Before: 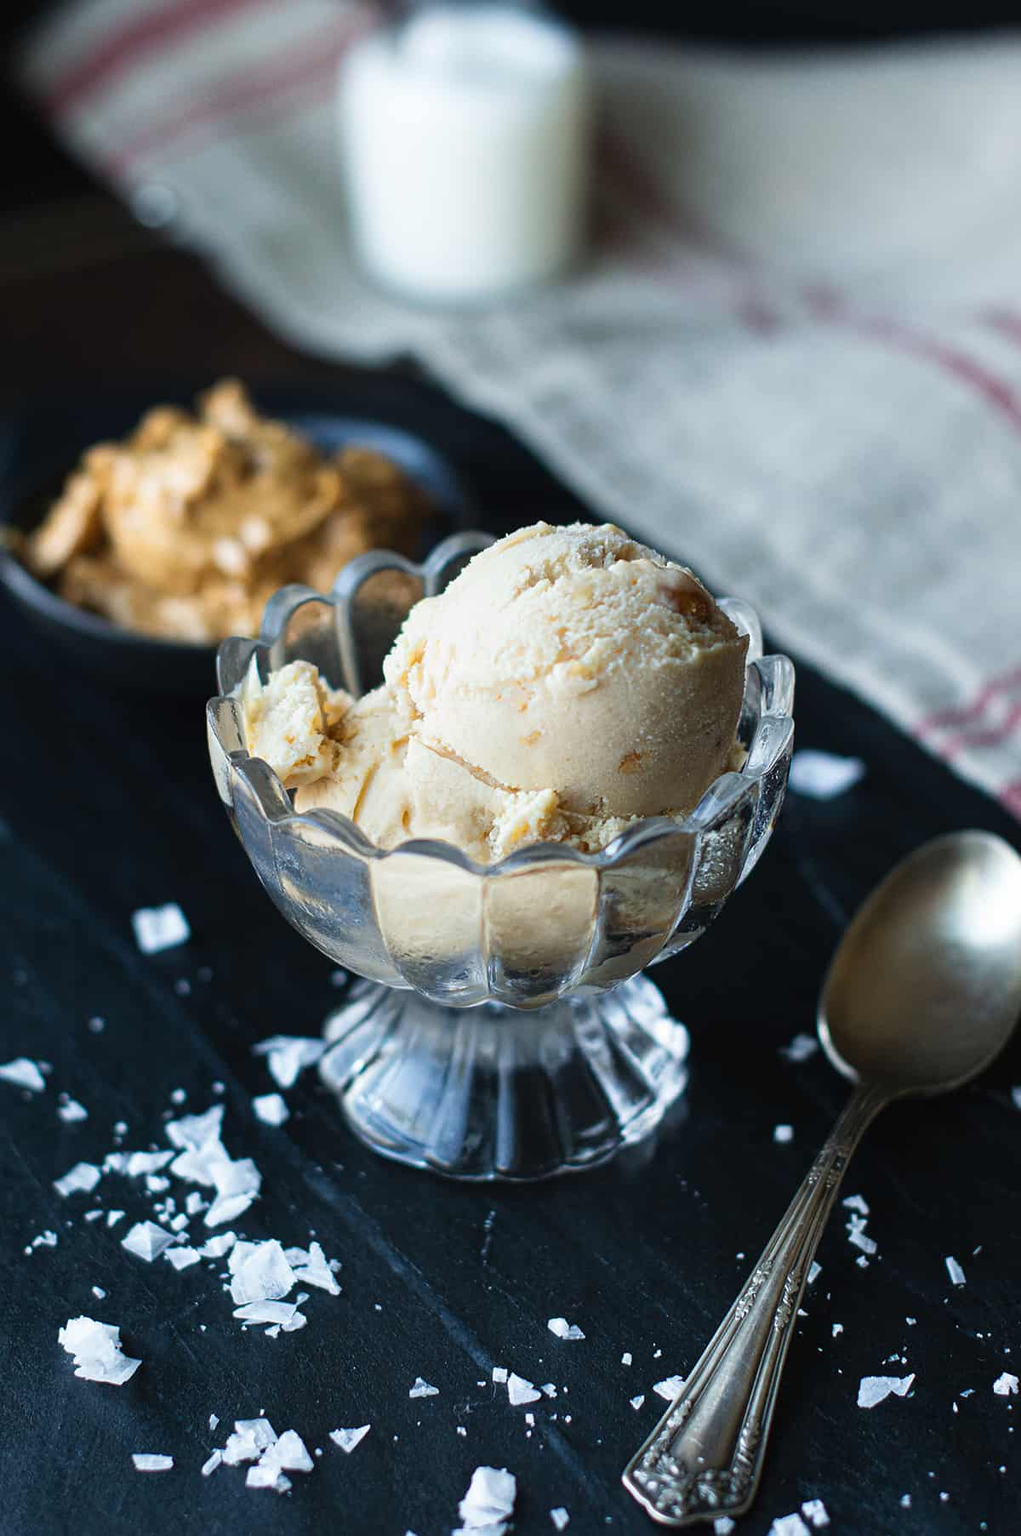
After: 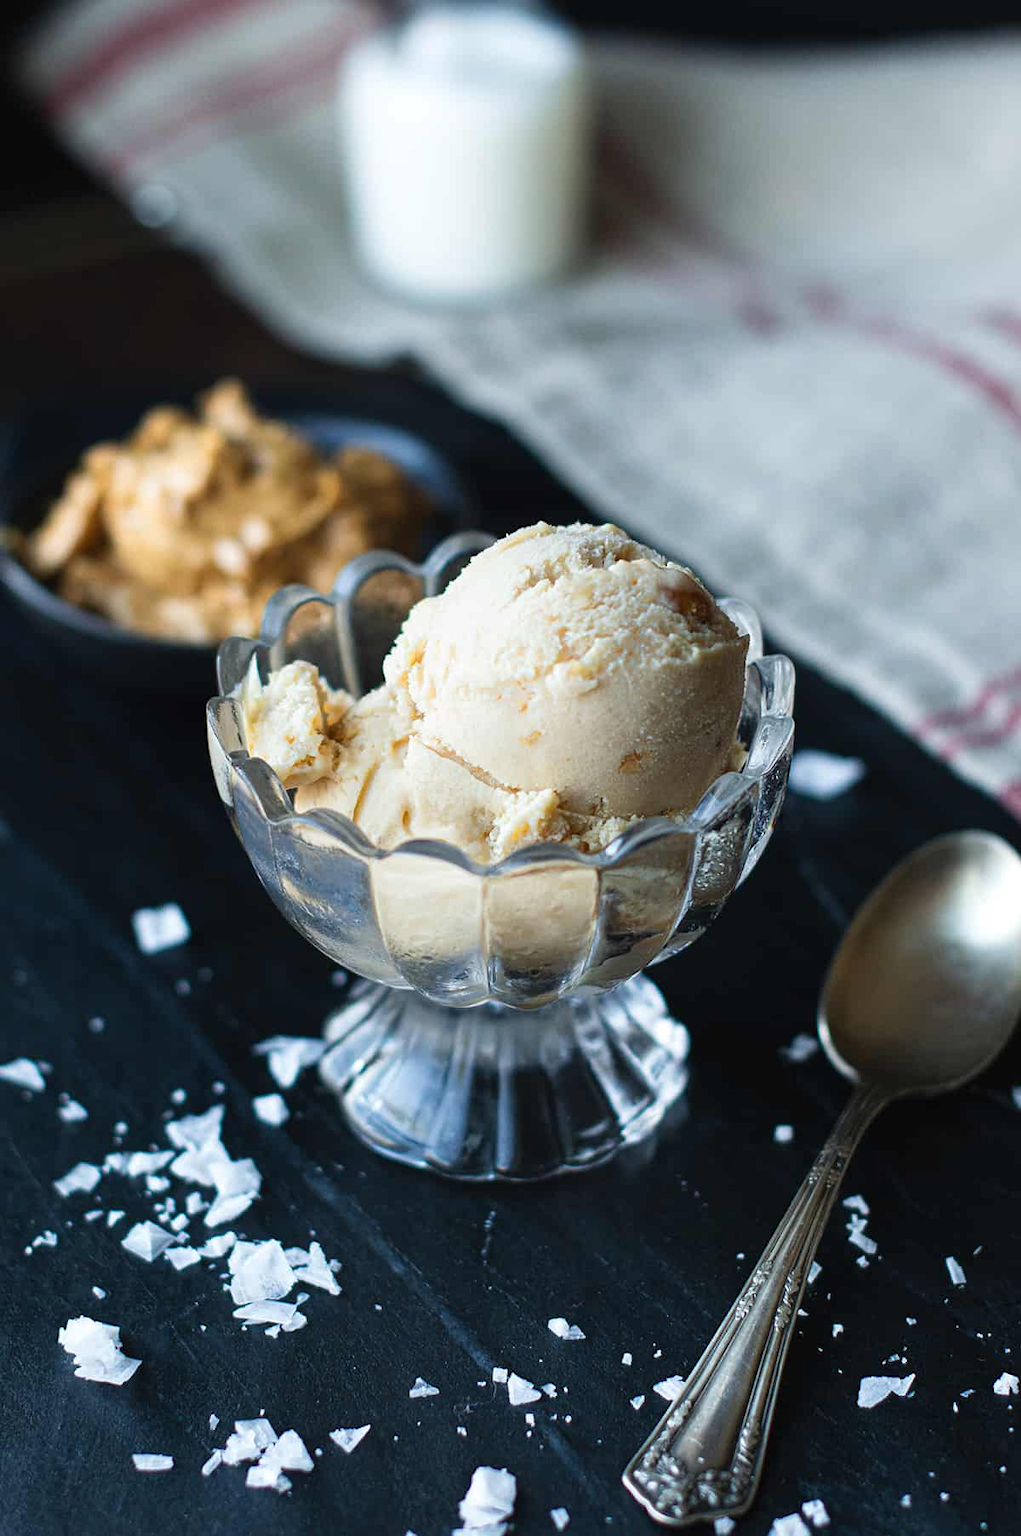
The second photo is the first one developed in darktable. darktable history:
shadows and highlights: shadows 11.75, white point adjustment 1.31, highlights -1.91, soften with gaussian
